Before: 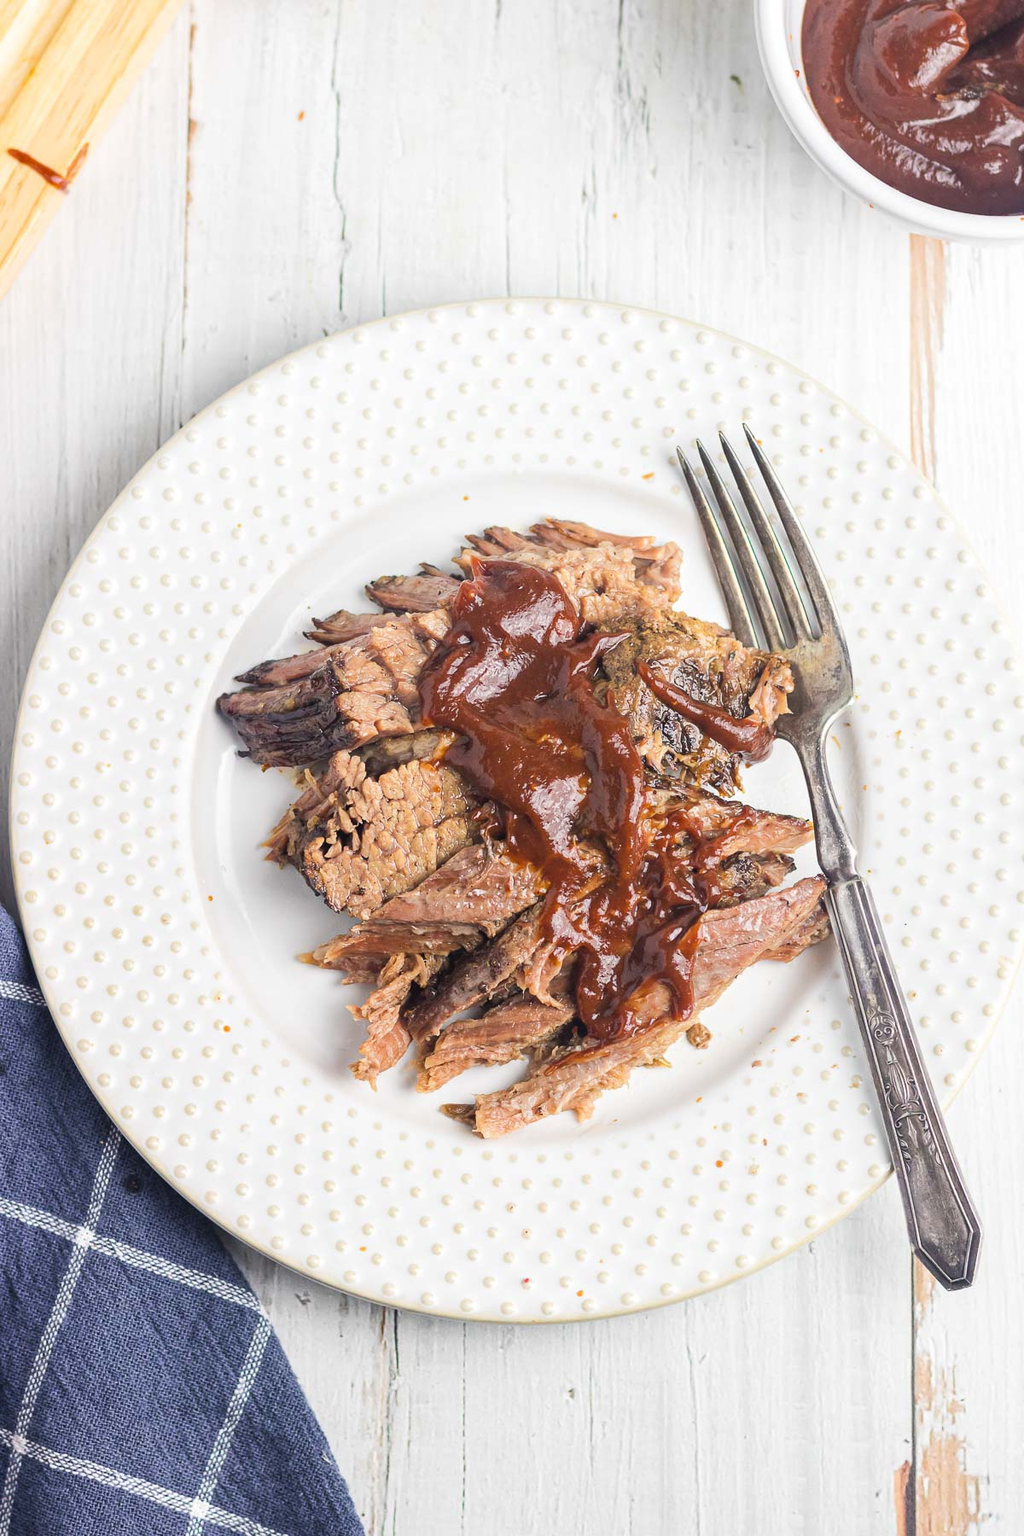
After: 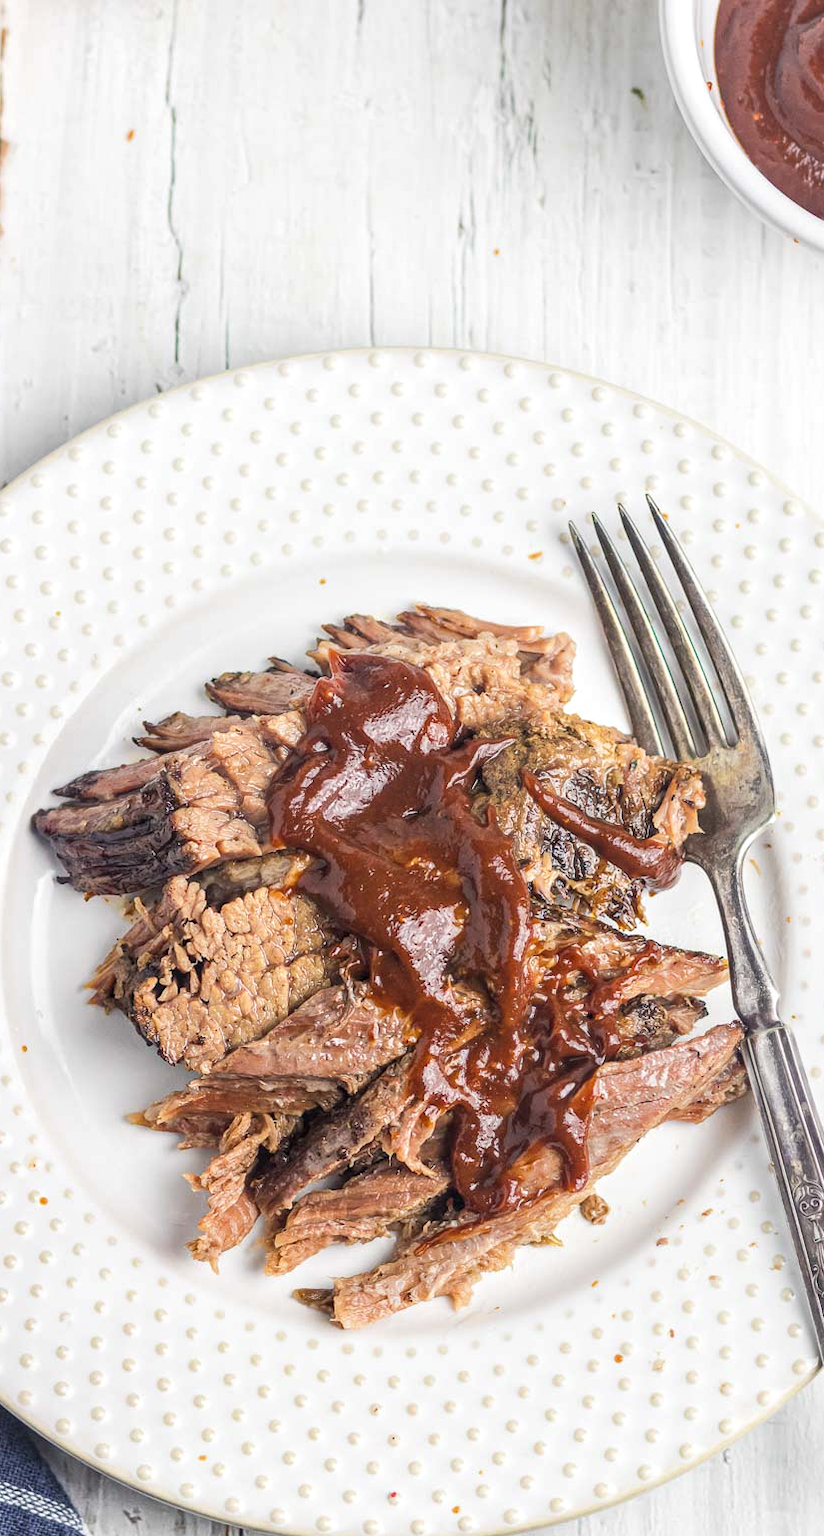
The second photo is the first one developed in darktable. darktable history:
crop: left 18.558%, right 12.401%, bottom 14.303%
local contrast: on, module defaults
